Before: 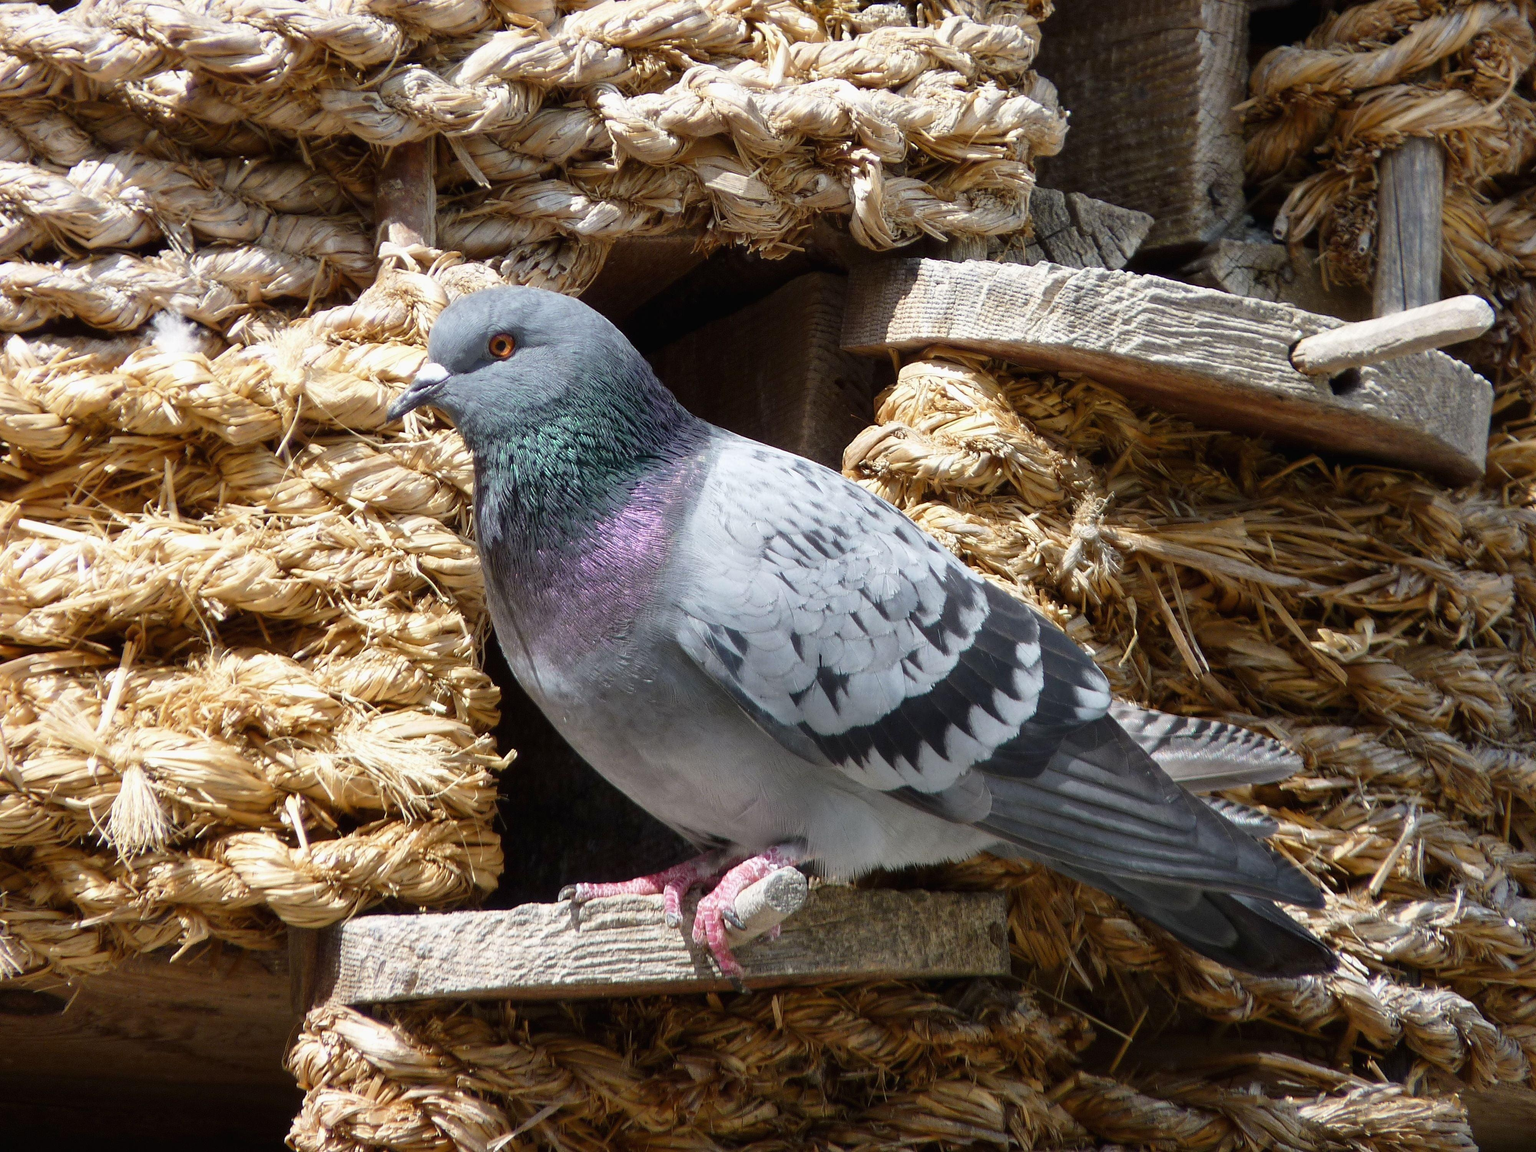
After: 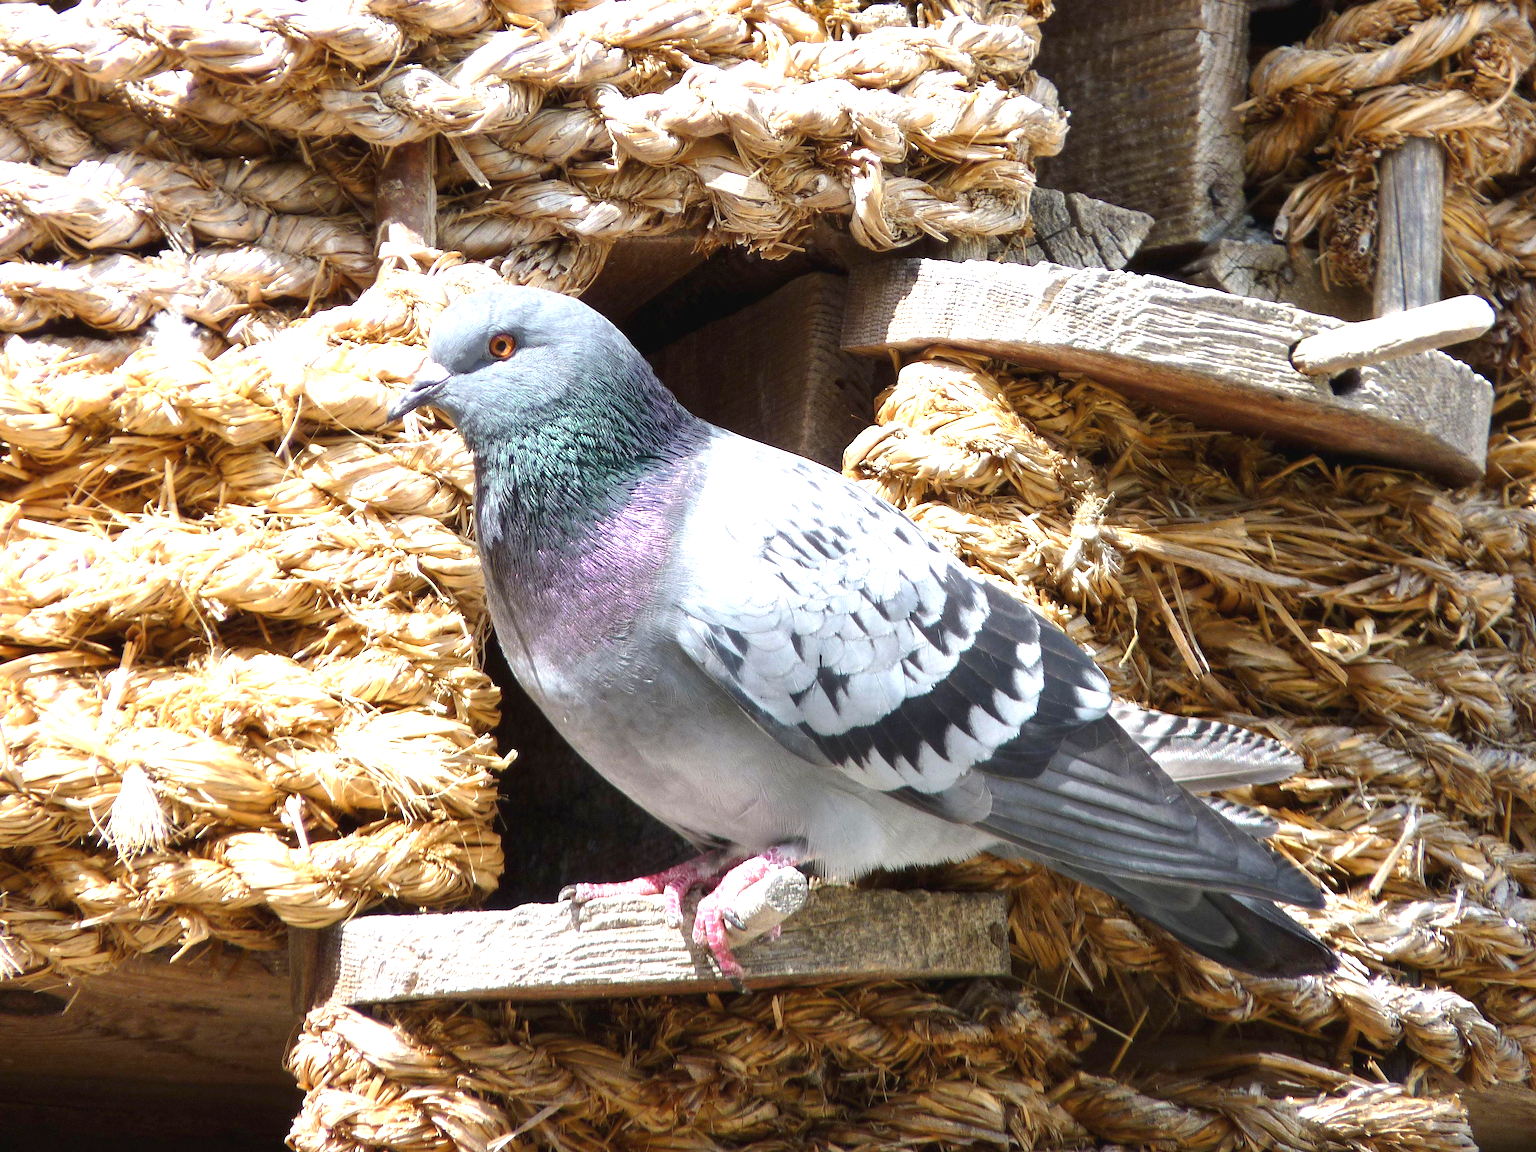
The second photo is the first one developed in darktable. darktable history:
exposure: black level correction 0, exposure 1.104 EV, compensate exposure bias true, compensate highlight preservation false
